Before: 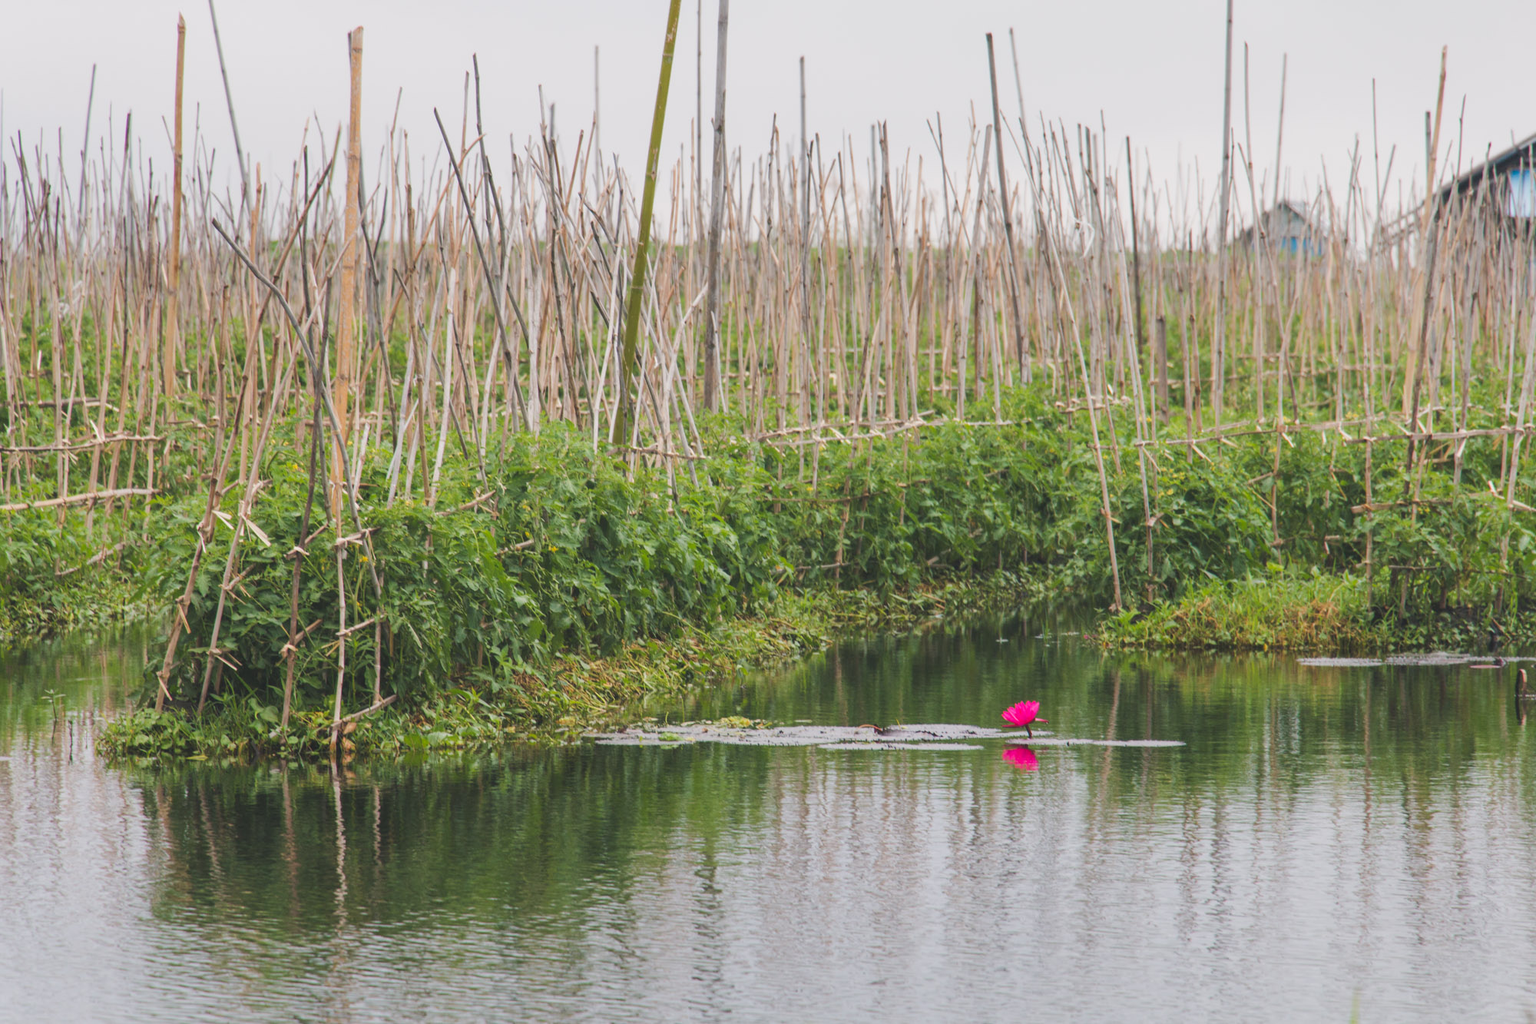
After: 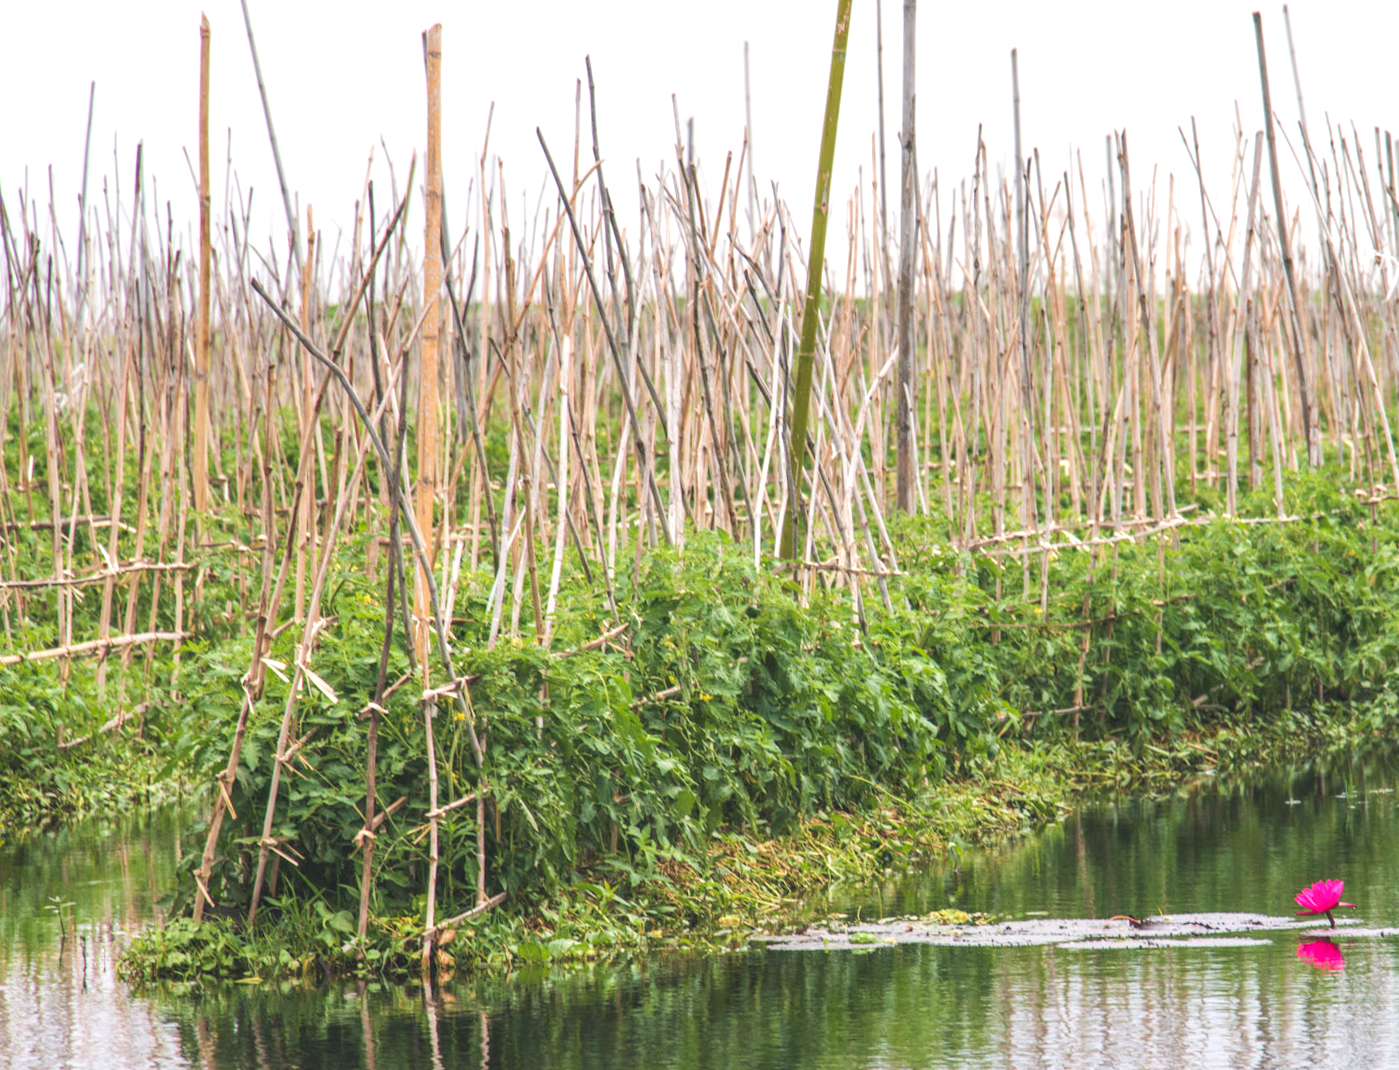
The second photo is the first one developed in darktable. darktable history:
local contrast: on, module defaults
exposure: black level correction 0.001, exposure 0.5 EV, compensate exposure bias true, compensate highlight preservation false
crop: right 28.885%, bottom 16.626%
velvia: strength 15%
rotate and perspective: rotation -1.42°, crop left 0.016, crop right 0.984, crop top 0.035, crop bottom 0.965
